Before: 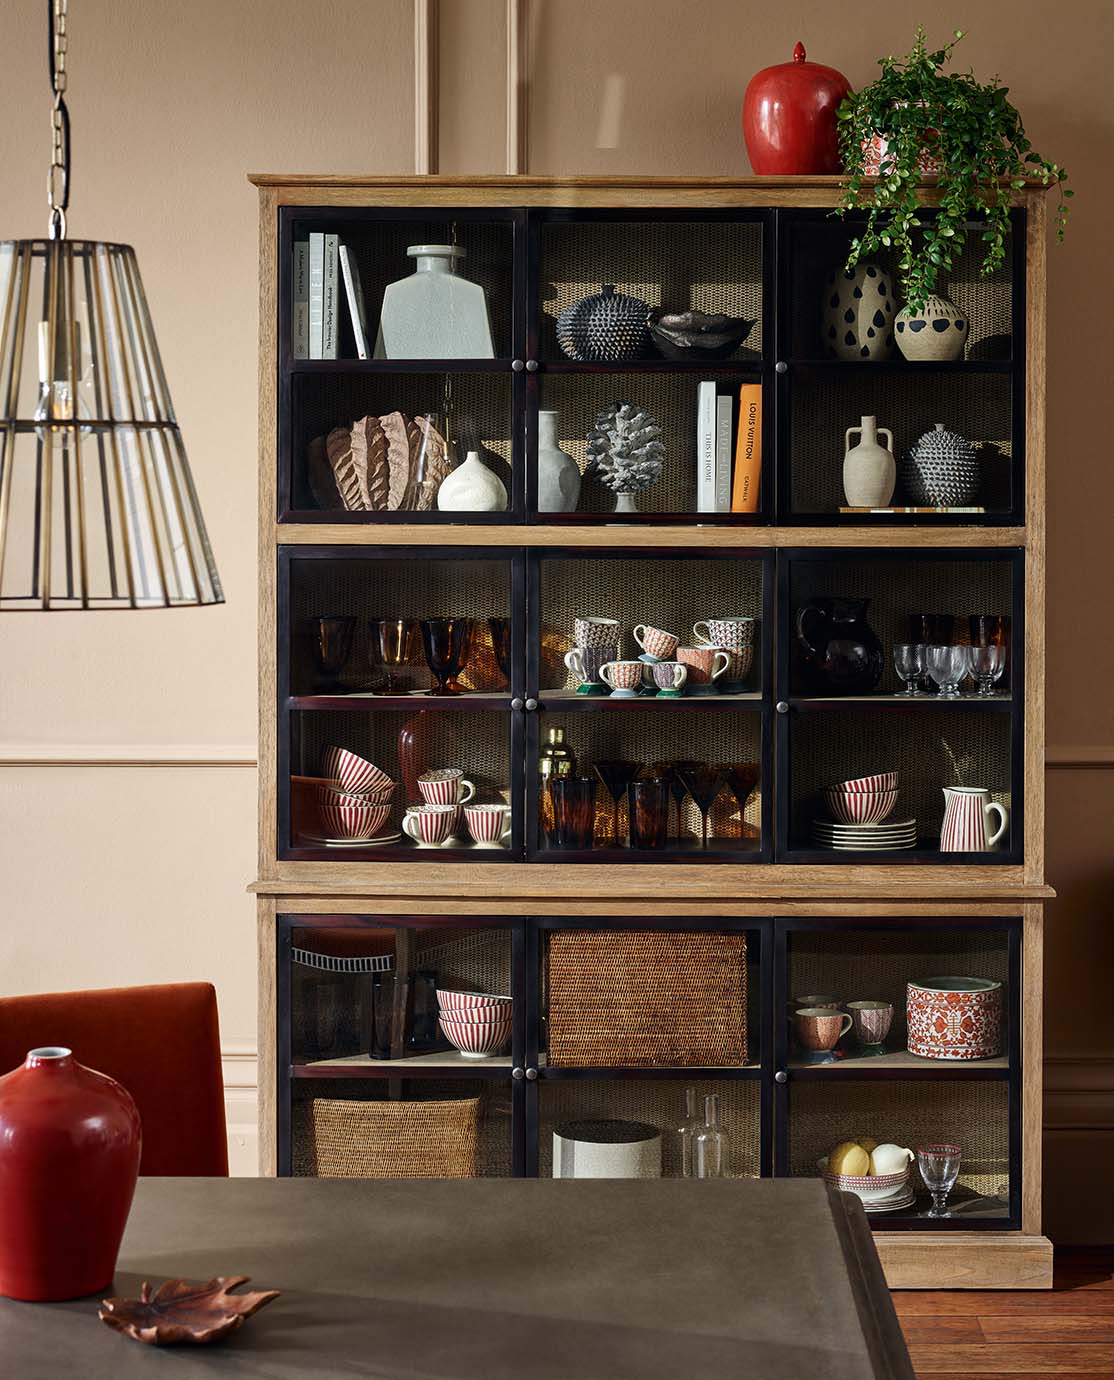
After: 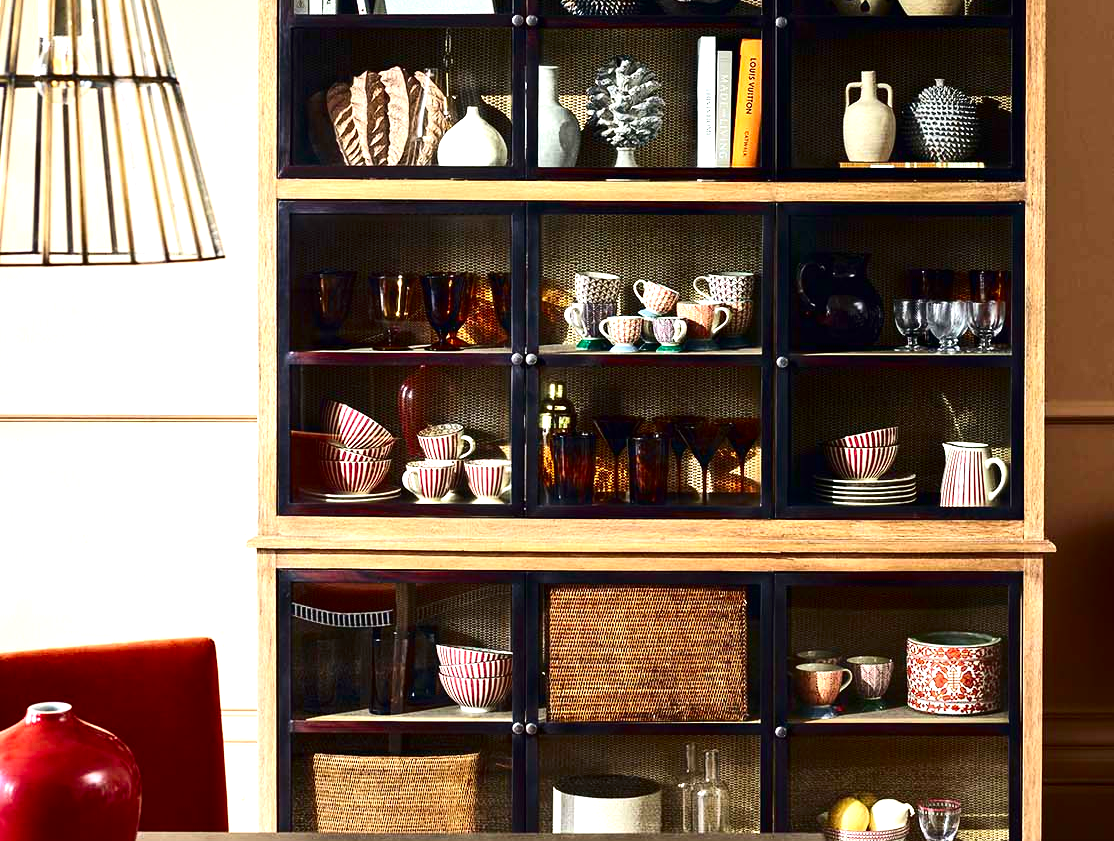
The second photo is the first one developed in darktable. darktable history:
contrast brightness saturation: contrast 0.208, brightness -0.11, saturation 0.215
crop and rotate: top 25.006%, bottom 14.037%
exposure: black level correction 0, exposure 1.279 EV, compensate exposure bias true, compensate highlight preservation false
